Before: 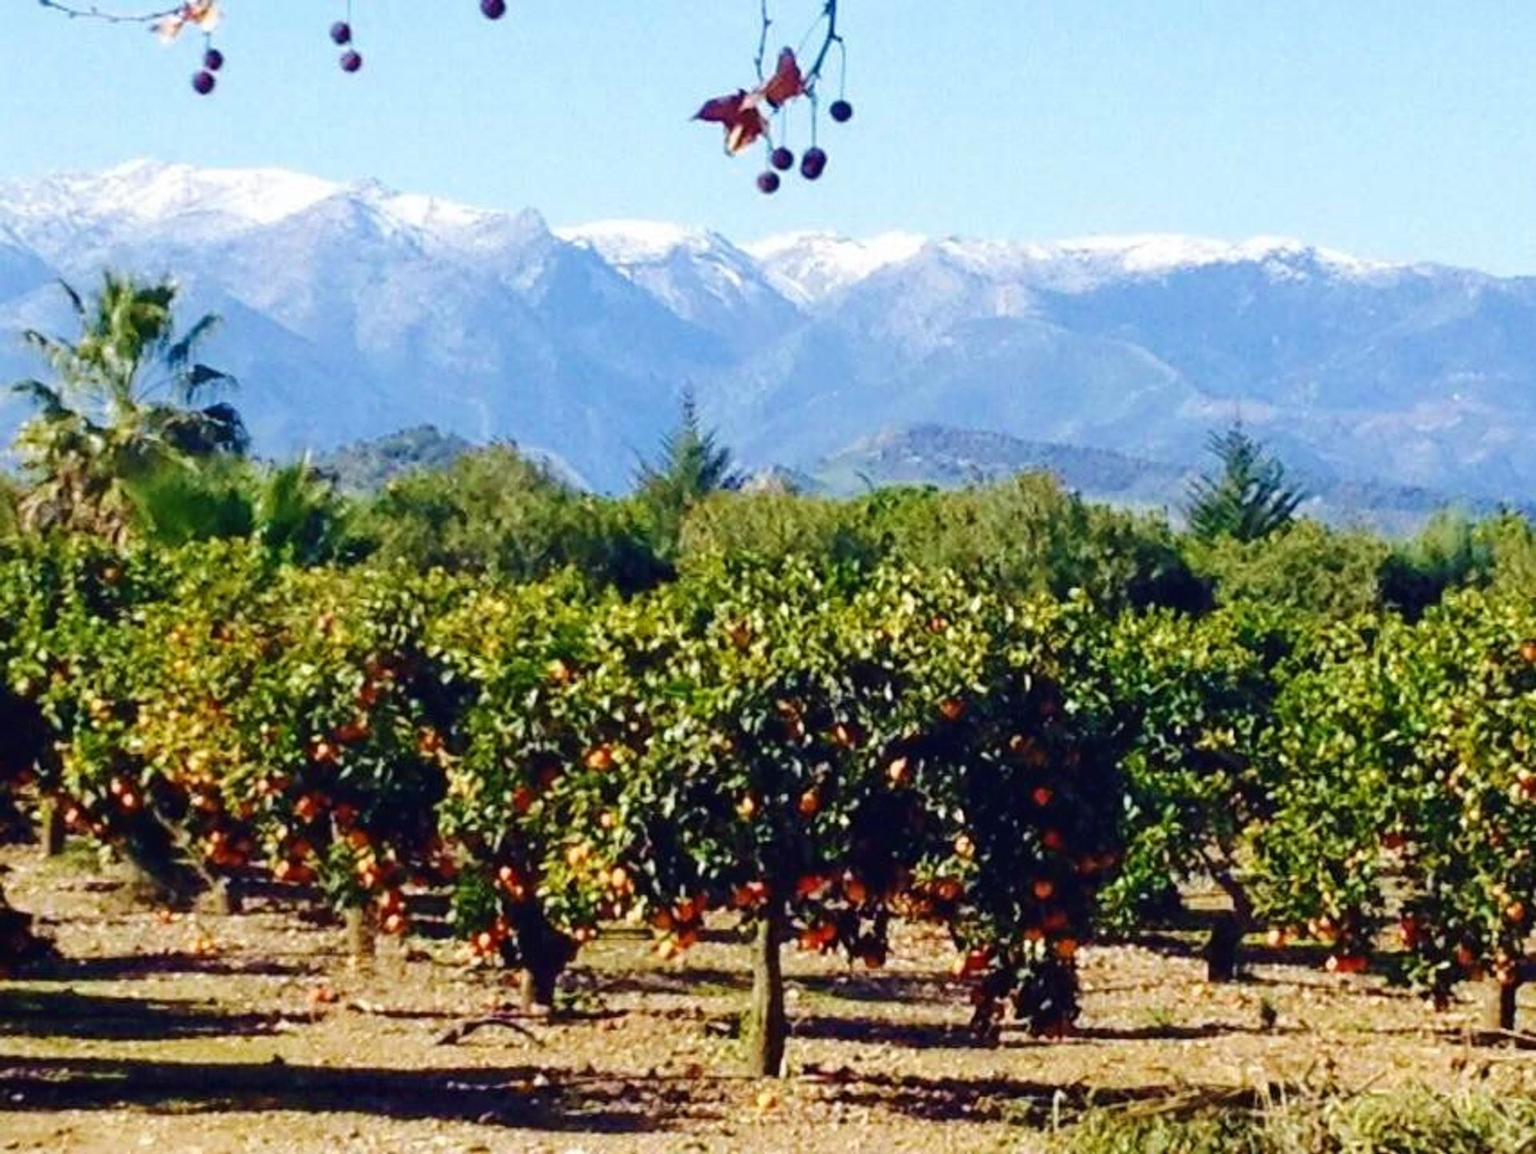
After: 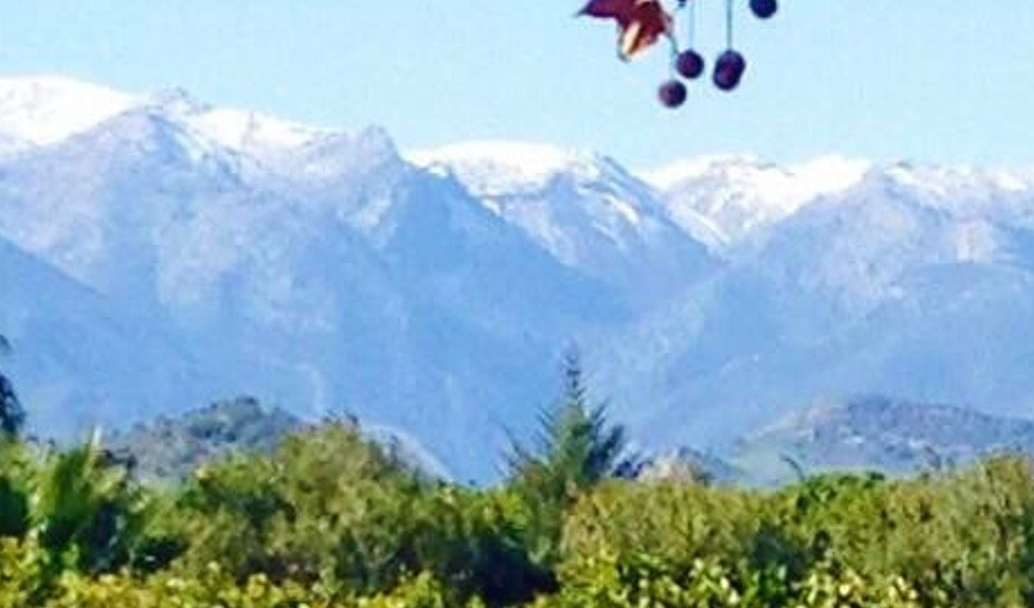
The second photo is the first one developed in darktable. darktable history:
crop: left 15.021%, top 9.31%, right 31.112%, bottom 48.521%
tone curve: curves: ch0 [(0, 0) (0.003, 0.003) (0.011, 0.011) (0.025, 0.025) (0.044, 0.044) (0.069, 0.069) (0.1, 0.099) (0.136, 0.135) (0.177, 0.176) (0.224, 0.223) (0.277, 0.275) (0.335, 0.333) (0.399, 0.396) (0.468, 0.465) (0.543, 0.545) (0.623, 0.625) (0.709, 0.71) (0.801, 0.801) (0.898, 0.898) (1, 1)], color space Lab, independent channels, preserve colors none
